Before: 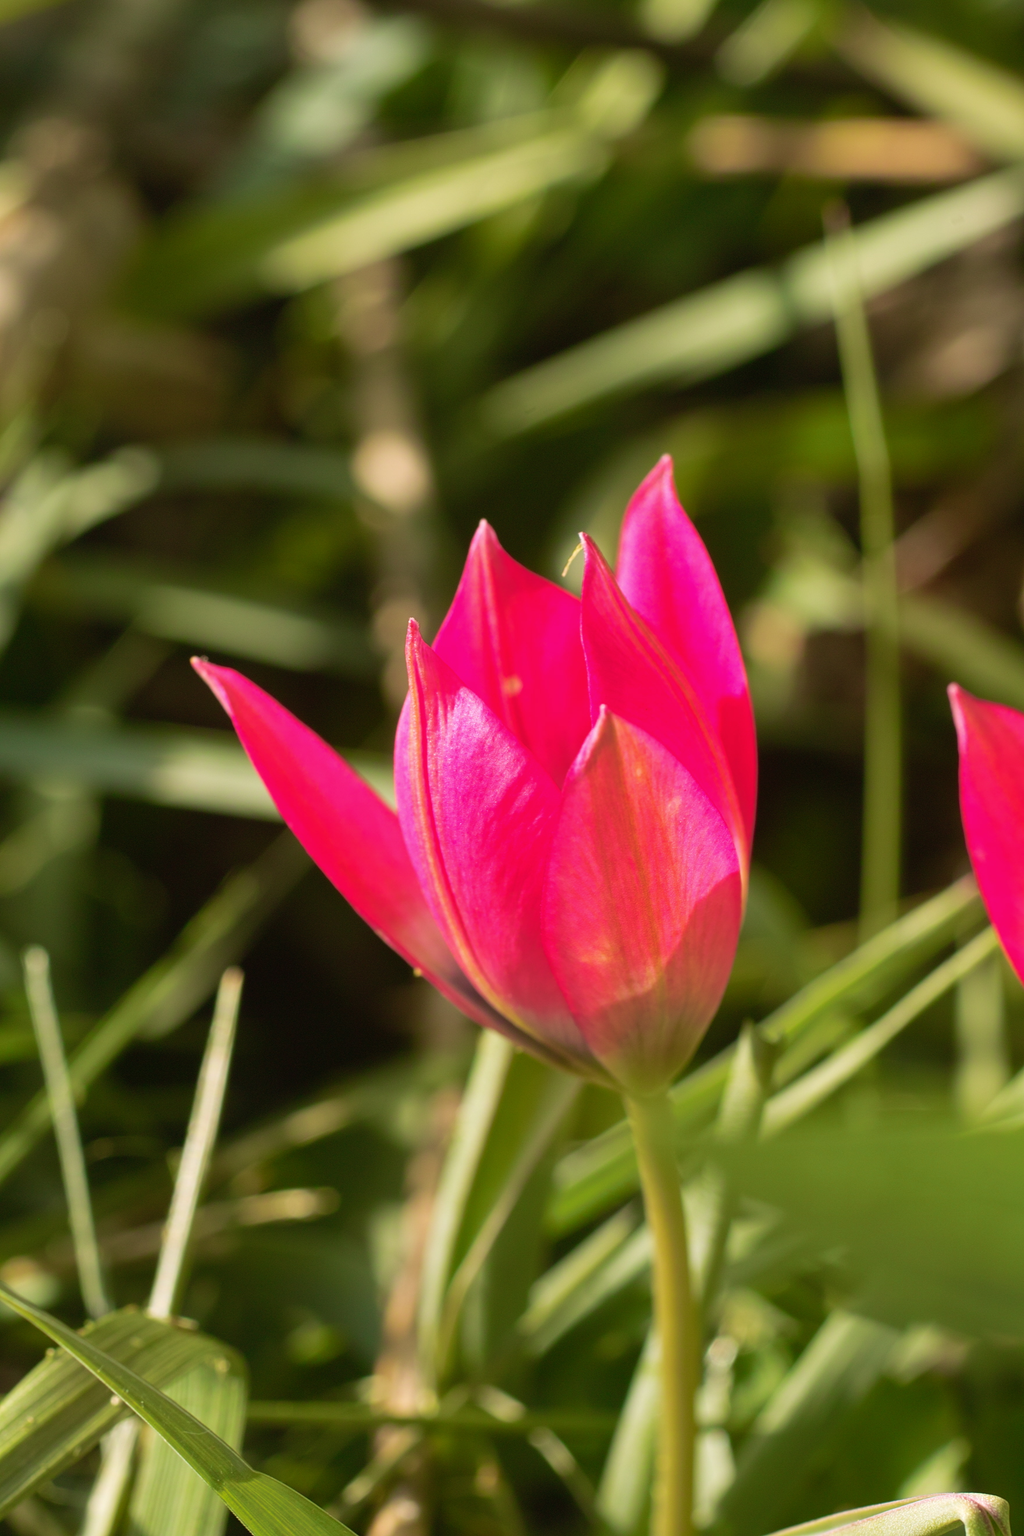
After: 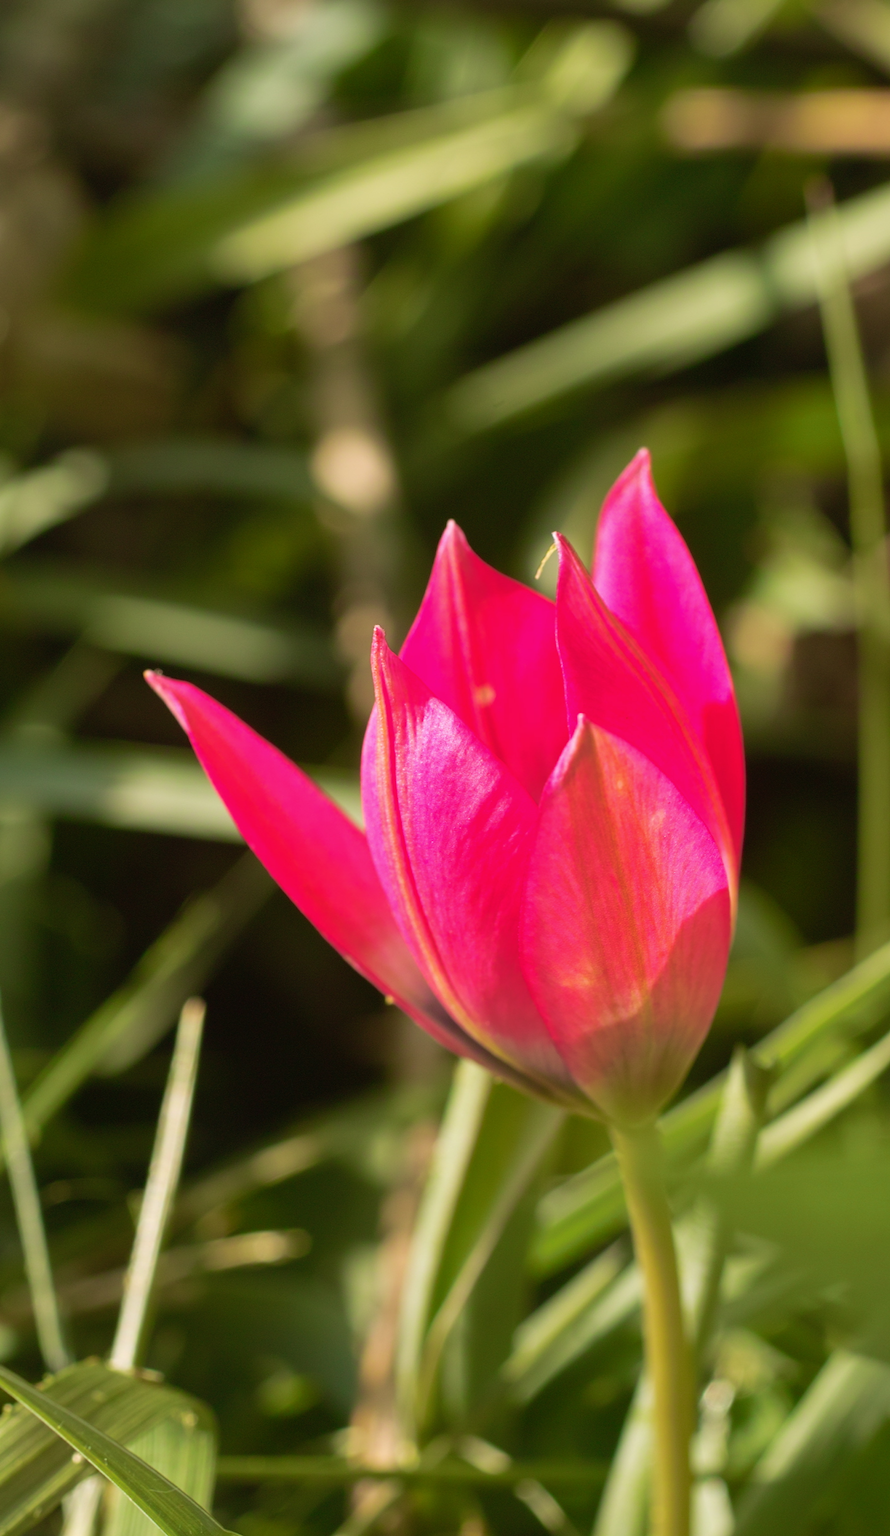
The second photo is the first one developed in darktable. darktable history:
crop and rotate: angle 0.937°, left 4.094%, top 0.719%, right 11.672%, bottom 2.405%
